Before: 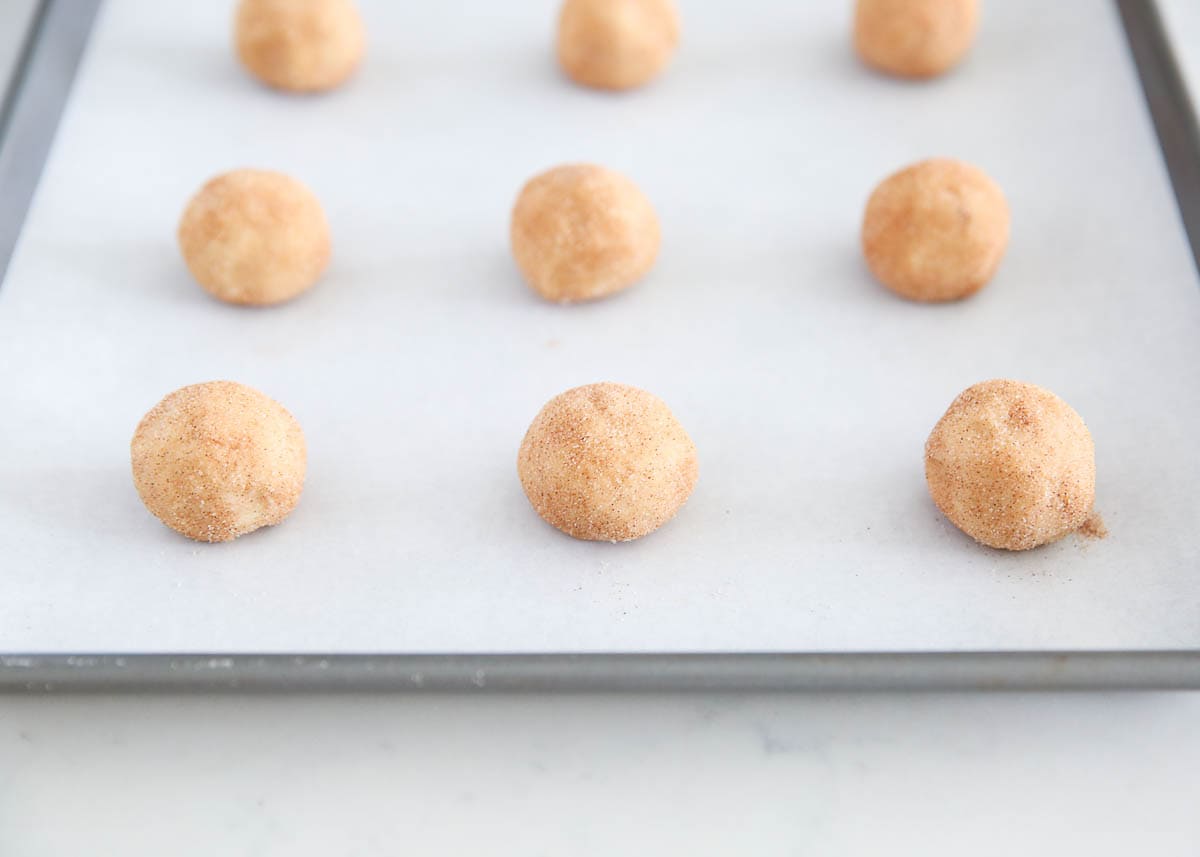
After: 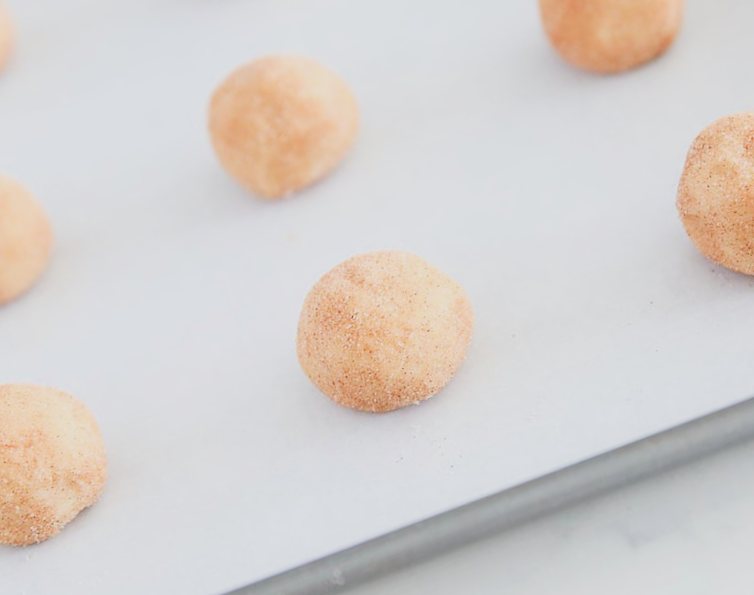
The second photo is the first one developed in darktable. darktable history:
exposure: black level correction -0.002, exposure 0.528 EV, compensate highlight preservation false
crop and rotate: angle 20.17°, left 6.873%, right 3.702%, bottom 1.157%
filmic rgb: black relative exposure -7.65 EV, white relative exposure 4.56 EV, threshold 3 EV, structure ↔ texture 99.27%, hardness 3.61, enable highlight reconstruction true
